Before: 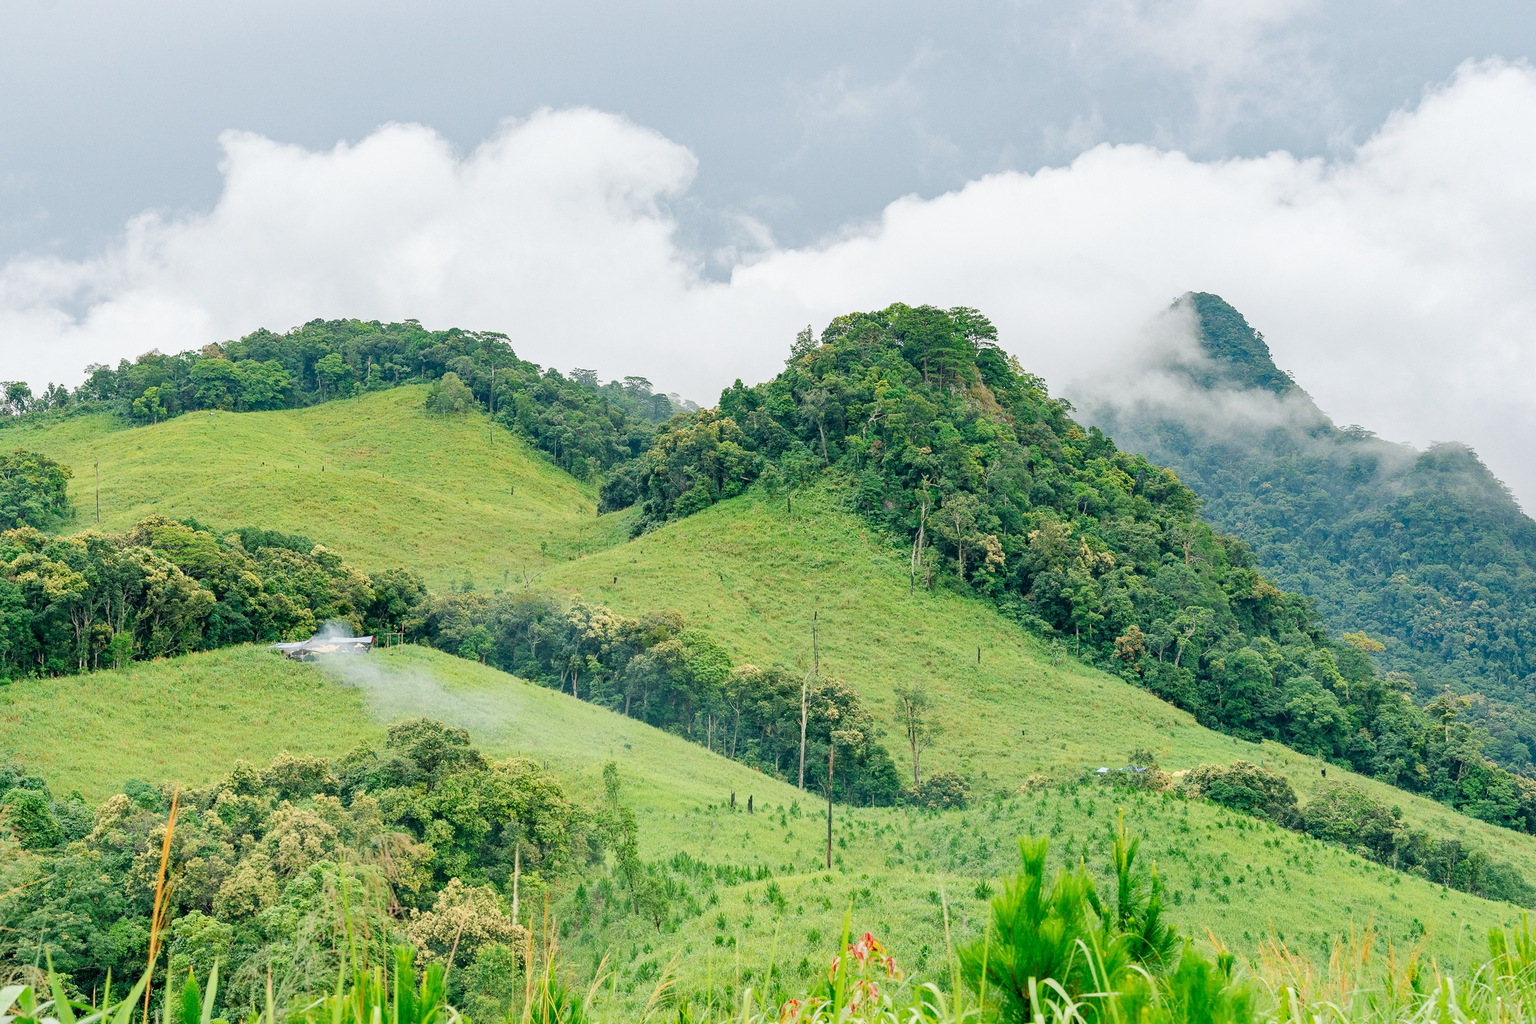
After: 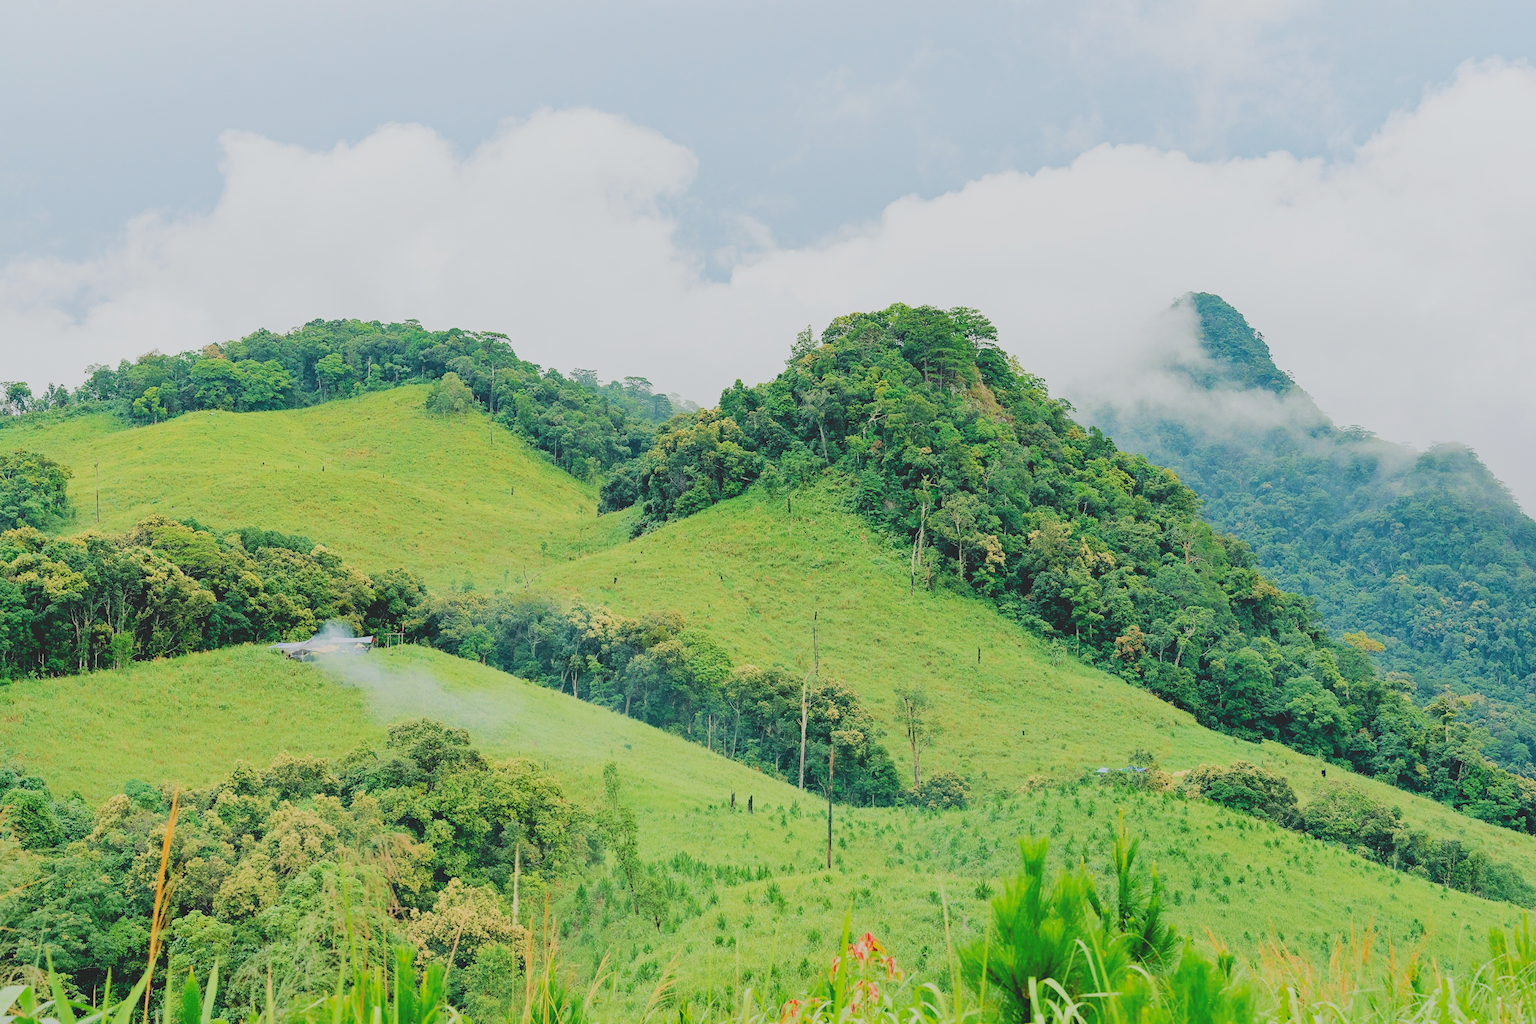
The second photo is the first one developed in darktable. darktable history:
filmic rgb: black relative exposure -5.01 EV, white relative exposure 3.97 EV, hardness 2.89, contrast 1.298, highlights saturation mix -28.83%
exposure: black level correction 0, exposure 0 EV, compensate highlight preservation false
local contrast: detail 69%
velvia: on, module defaults
